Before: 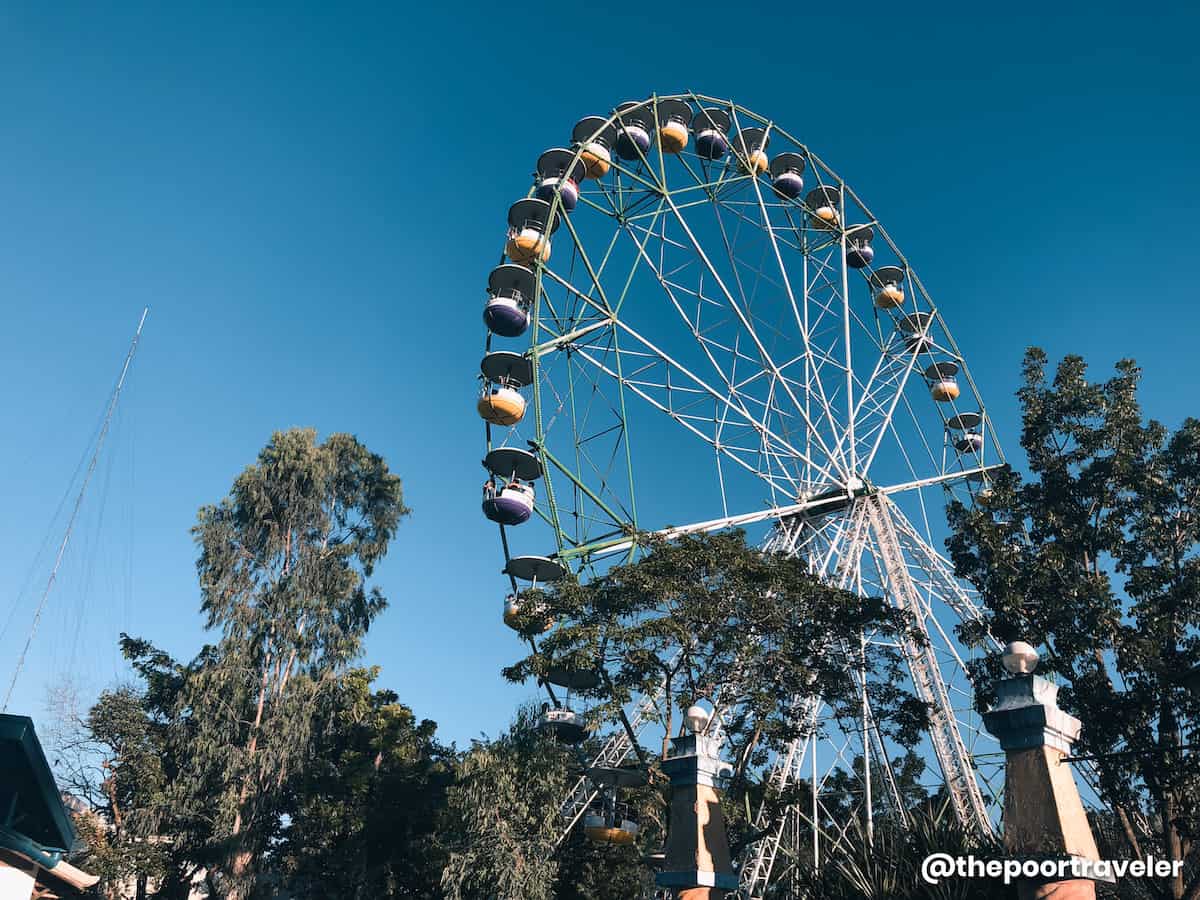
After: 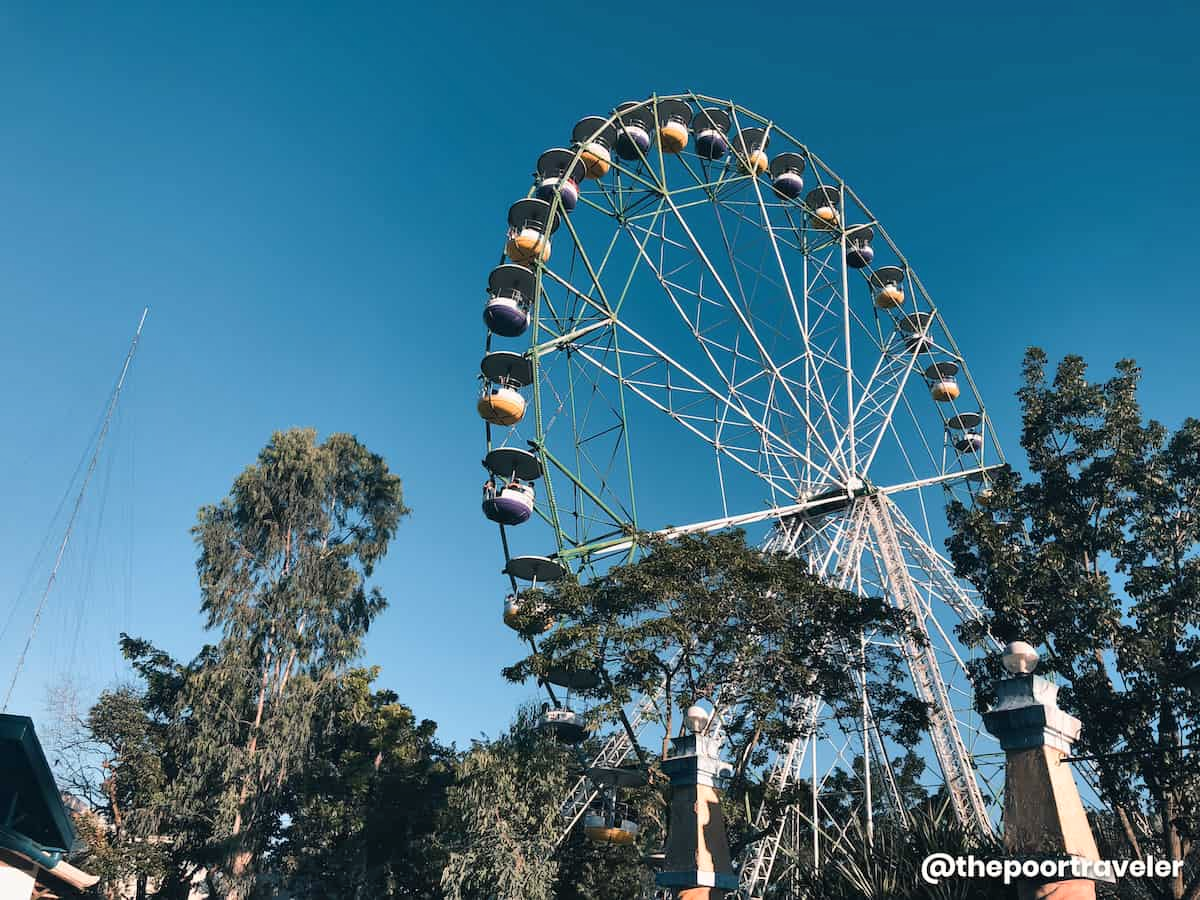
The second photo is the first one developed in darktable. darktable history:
shadows and highlights: shadows 53, soften with gaussian
white balance: red 1.009, blue 0.985
